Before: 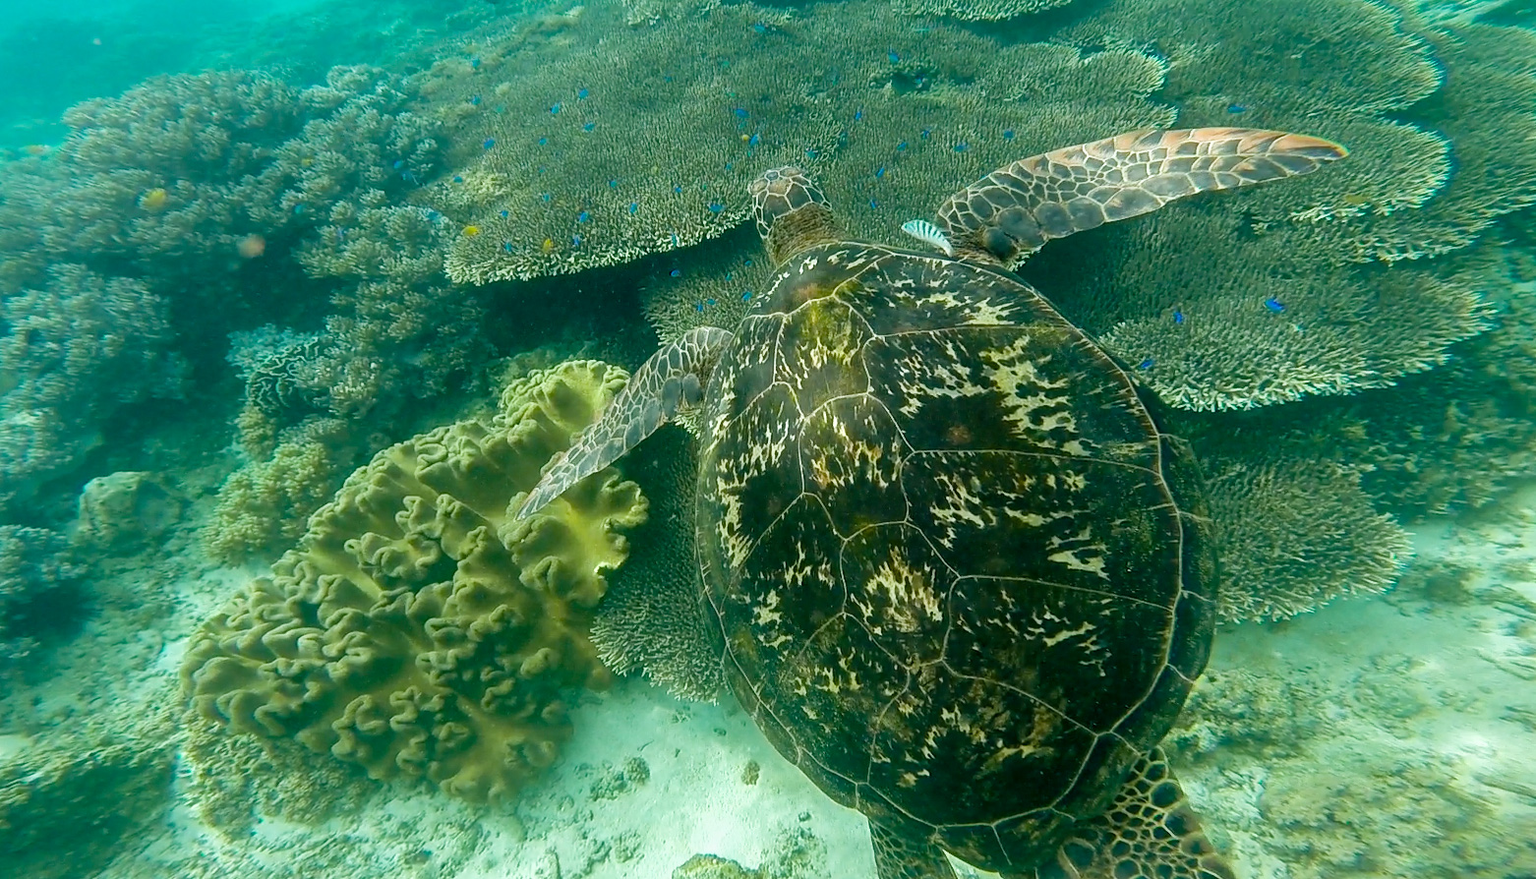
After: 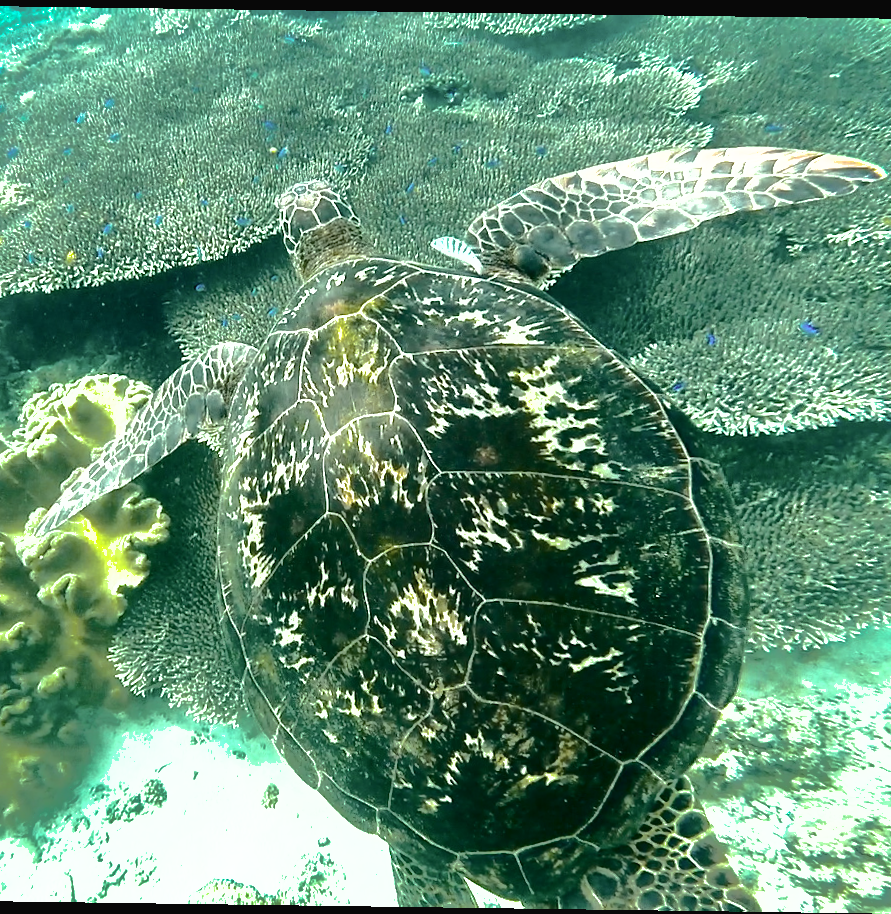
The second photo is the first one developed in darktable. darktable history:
rotate and perspective: rotation 0.8°, automatic cropping off
shadows and highlights: shadows -19.91, highlights -73.15
tone equalizer: -8 EV 1 EV, -7 EV 1 EV, -6 EV 1 EV, -5 EV 1 EV, -4 EV 1 EV, -3 EV 0.75 EV, -2 EV 0.5 EV, -1 EV 0.25 EV
levels: levels [0, 0.43, 0.859]
crop: left 31.458%, top 0%, right 11.876%
contrast brightness saturation: contrast 0.25, saturation -0.31
tone curve: curves: ch0 [(0, 0.023) (0.217, 0.19) (0.754, 0.801) (1, 0.977)]; ch1 [(0, 0) (0.392, 0.398) (0.5, 0.5) (0.521, 0.528) (0.56, 0.577) (1, 1)]; ch2 [(0, 0) (0.5, 0.5) (0.579, 0.561) (0.65, 0.657) (1, 1)], color space Lab, independent channels, preserve colors none
